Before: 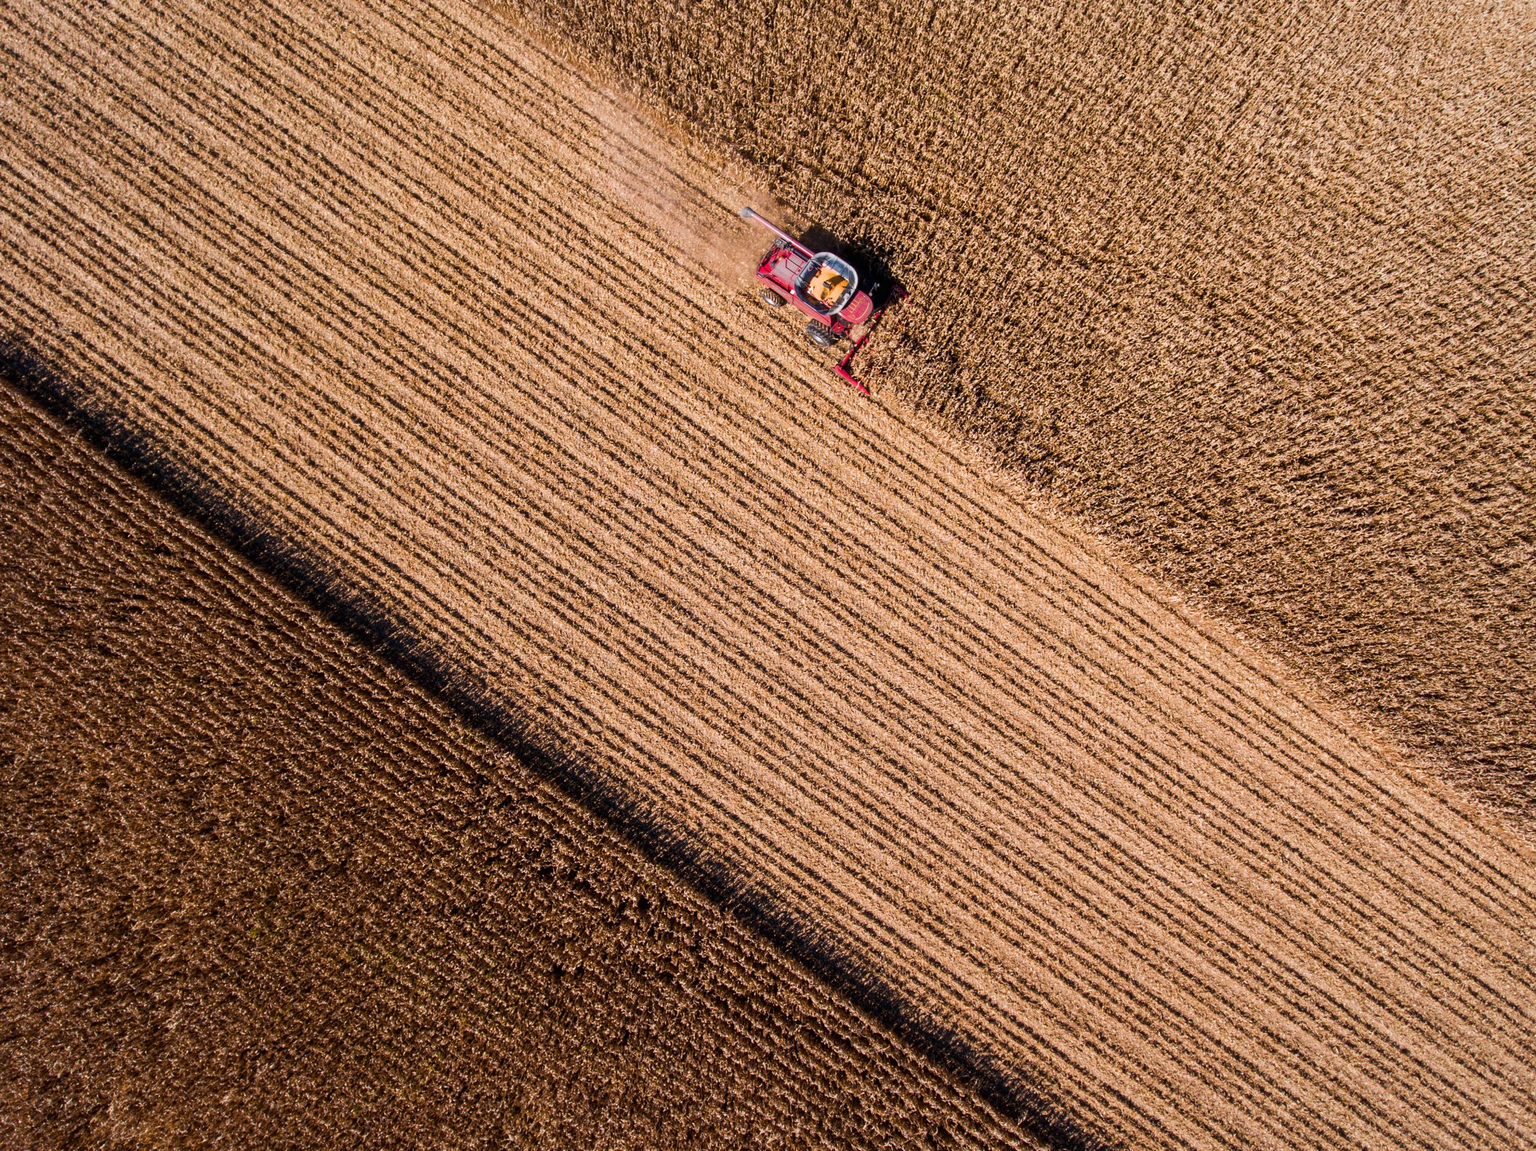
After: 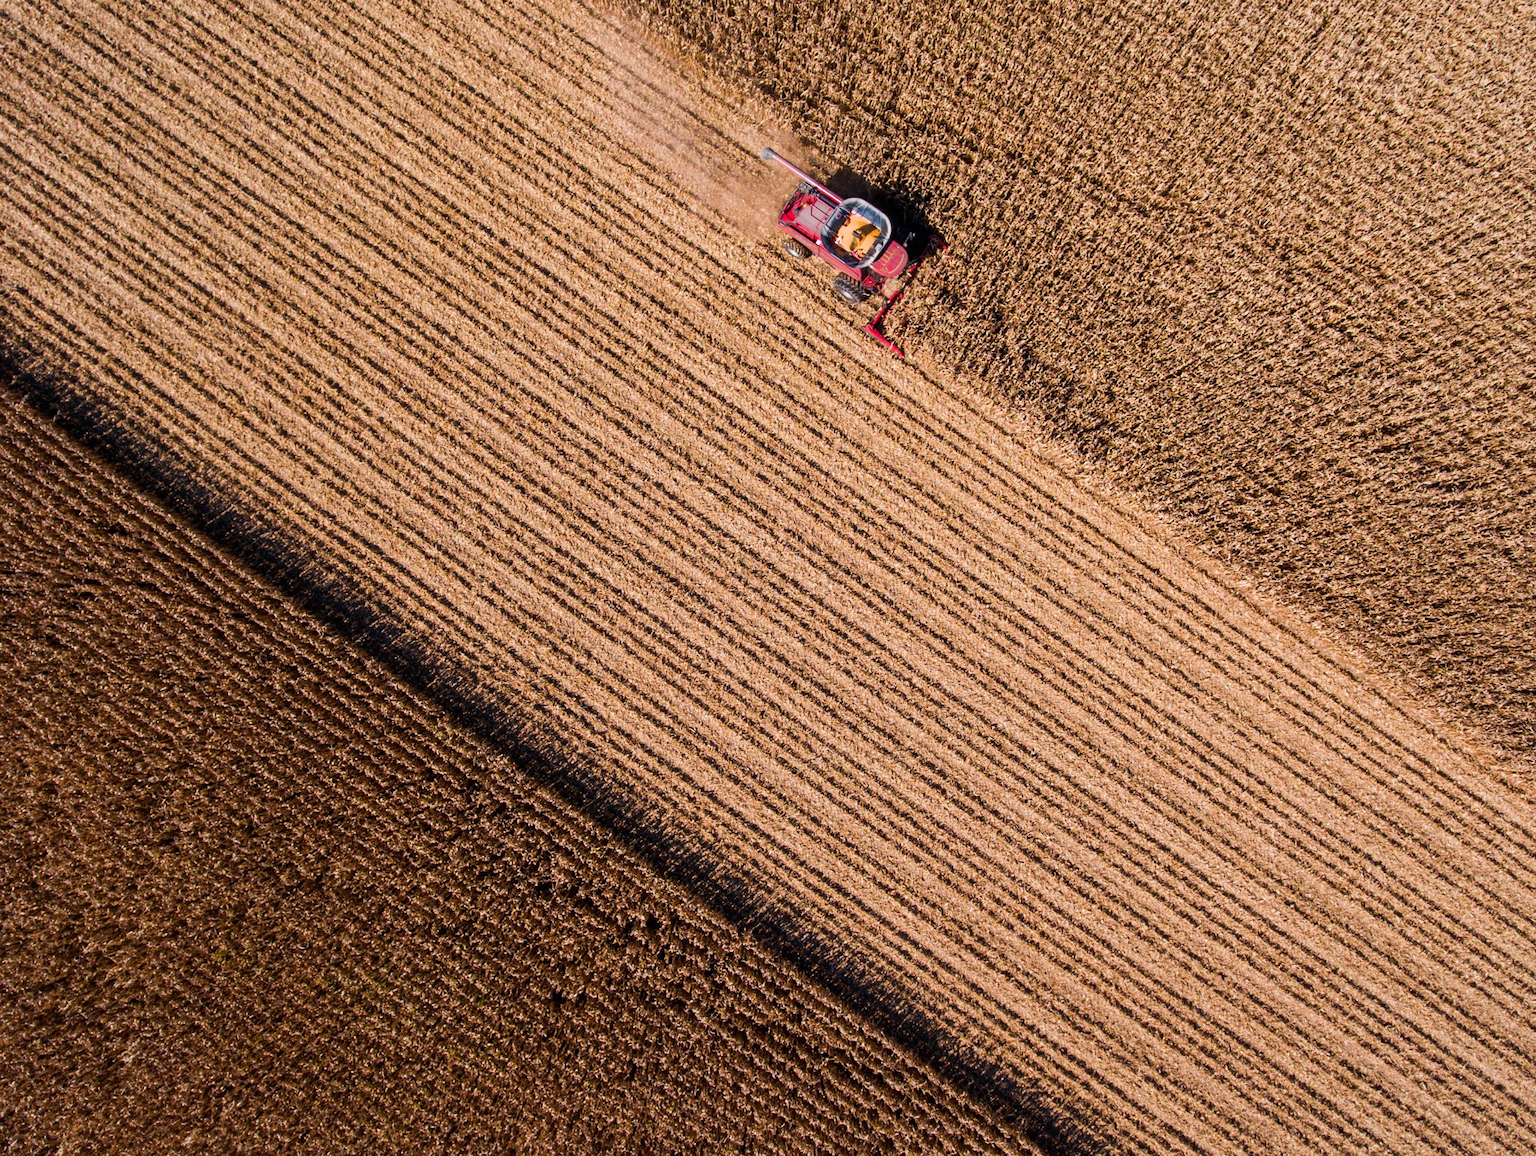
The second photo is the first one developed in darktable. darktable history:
crop: left 3.712%, top 6.48%, right 6.393%, bottom 3.172%
